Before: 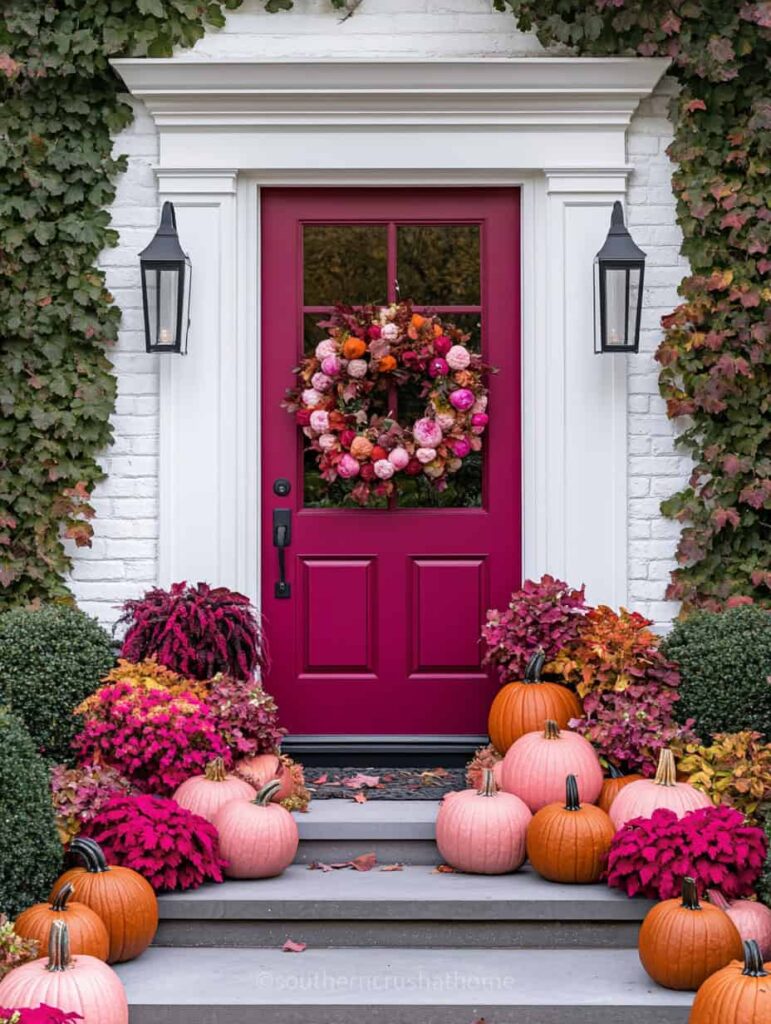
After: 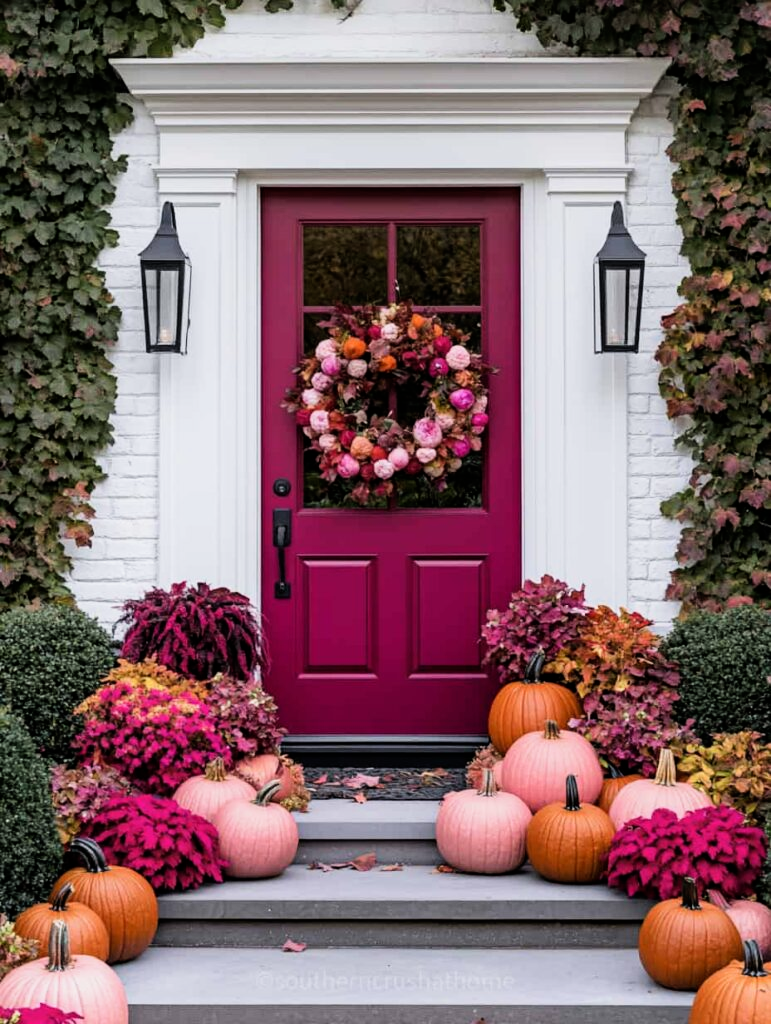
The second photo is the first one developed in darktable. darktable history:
exposure: compensate highlight preservation false
filmic rgb: black relative exposure -8.07 EV, white relative exposure 3 EV, hardness 5.35, contrast 1.25
